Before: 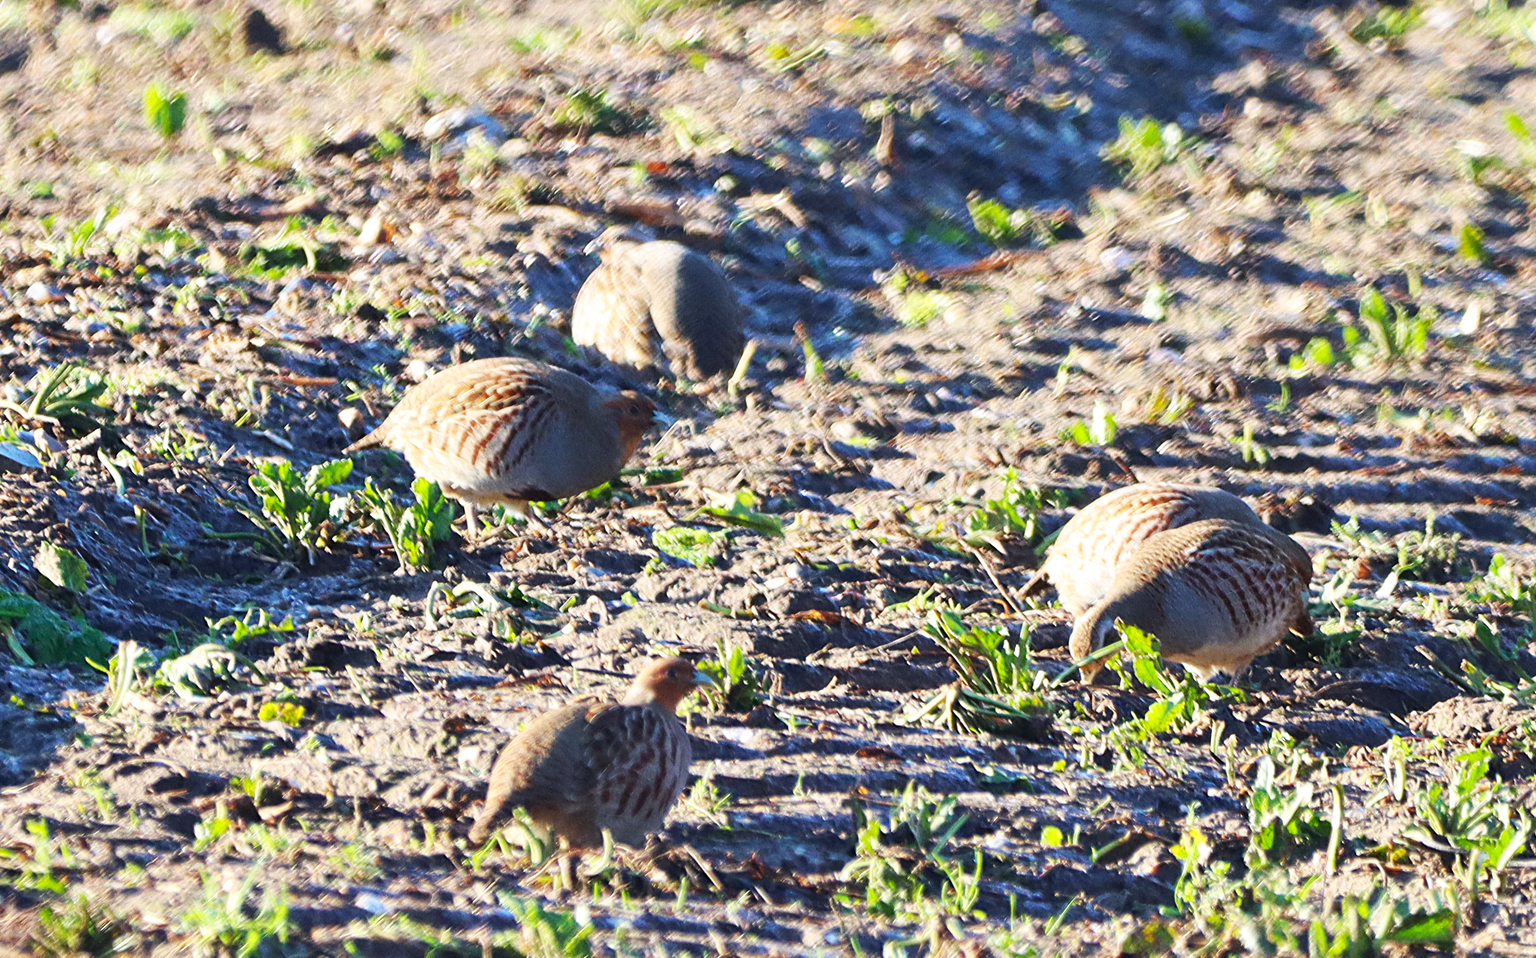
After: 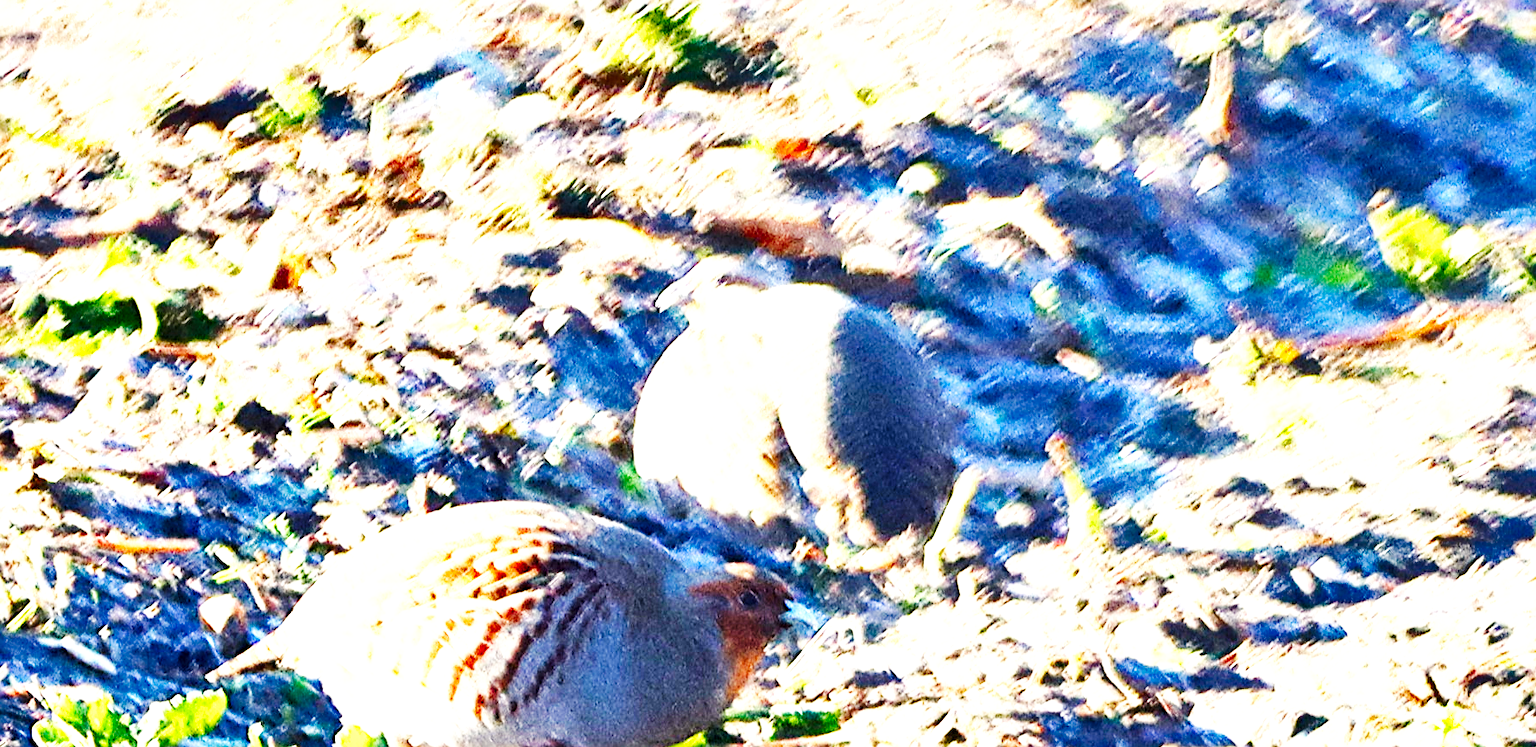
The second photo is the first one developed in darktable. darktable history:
local contrast: mode bilateral grid, contrast 20, coarseness 51, detail 119%, midtone range 0.2
sharpen: on, module defaults
crop: left 15.051%, top 9.158%, right 31.185%, bottom 48.875%
base curve: curves: ch0 [(0, 0) (0.007, 0.004) (0.027, 0.03) (0.046, 0.07) (0.207, 0.54) (0.442, 0.872) (0.673, 0.972) (1, 1)], preserve colors none
color balance rgb: highlights gain › chroma 2.982%, highlights gain › hue 77.13°, perceptual saturation grading › global saturation 20.02%, perceptual saturation grading › highlights -19.791%, perceptual saturation grading › shadows 29.84%, contrast -10.502%
tone equalizer: -8 EV -0.749 EV, -7 EV -0.705 EV, -6 EV -0.63 EV, -5 EV -0.378 EV, -3 EV 0.392 EV, -2 EV 0.6 EV, -1 EV 0.69 EV, +0 EV 0.765 EV
shadows and highlights: shadows 13.76, white point adjustment 1.16, soften with gaussian
